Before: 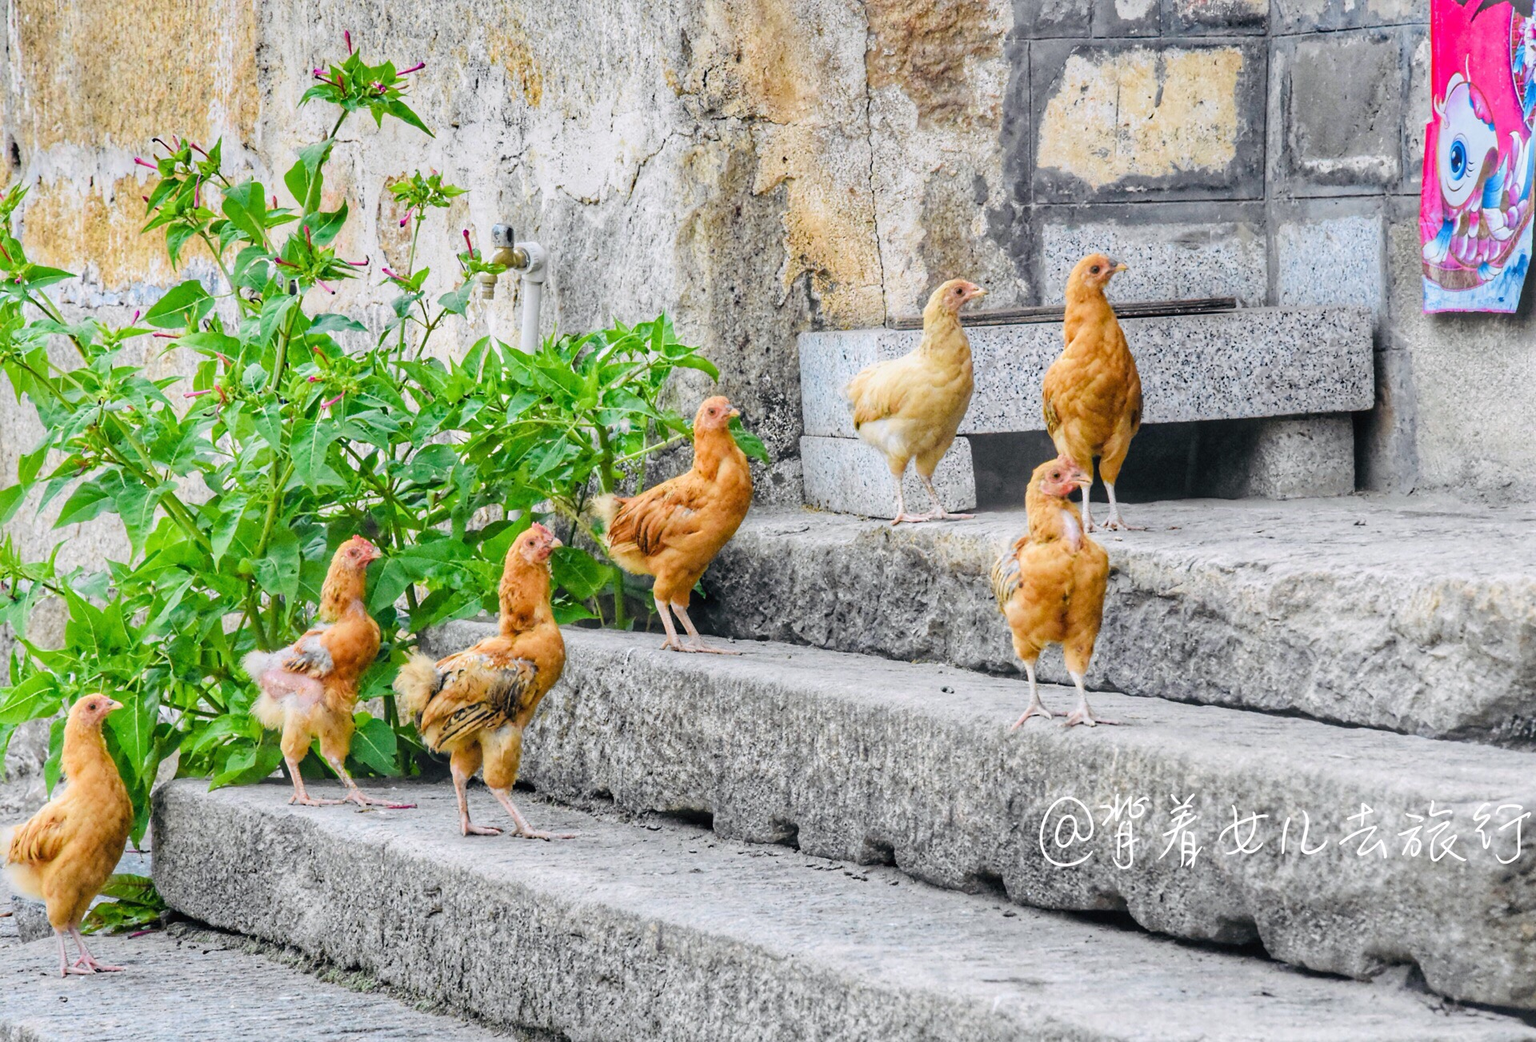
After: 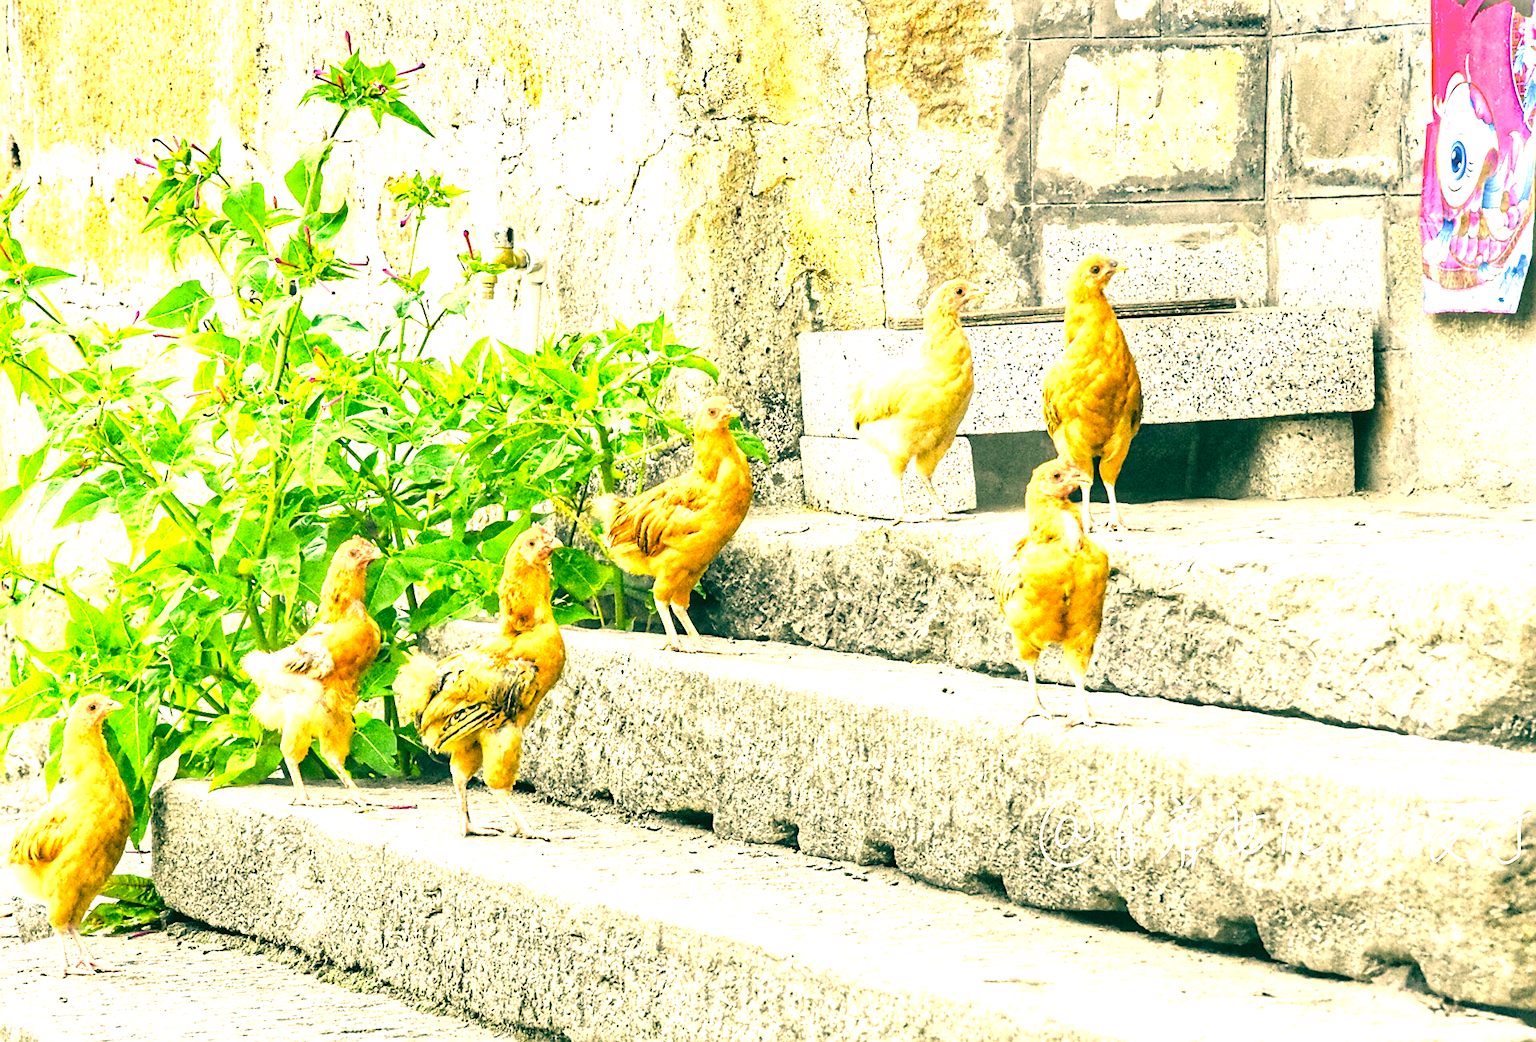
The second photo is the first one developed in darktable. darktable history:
color correction: highlights a* 5.62, highlights b* 33.57, shadows a* -25.86, shadows b* 4.02
velvia: strength 17%
sharpen: on, module defaults
exposure: black level correction 0, exposure 1.5 EV, compensate exposure bias true, compensate highlight preservation false
